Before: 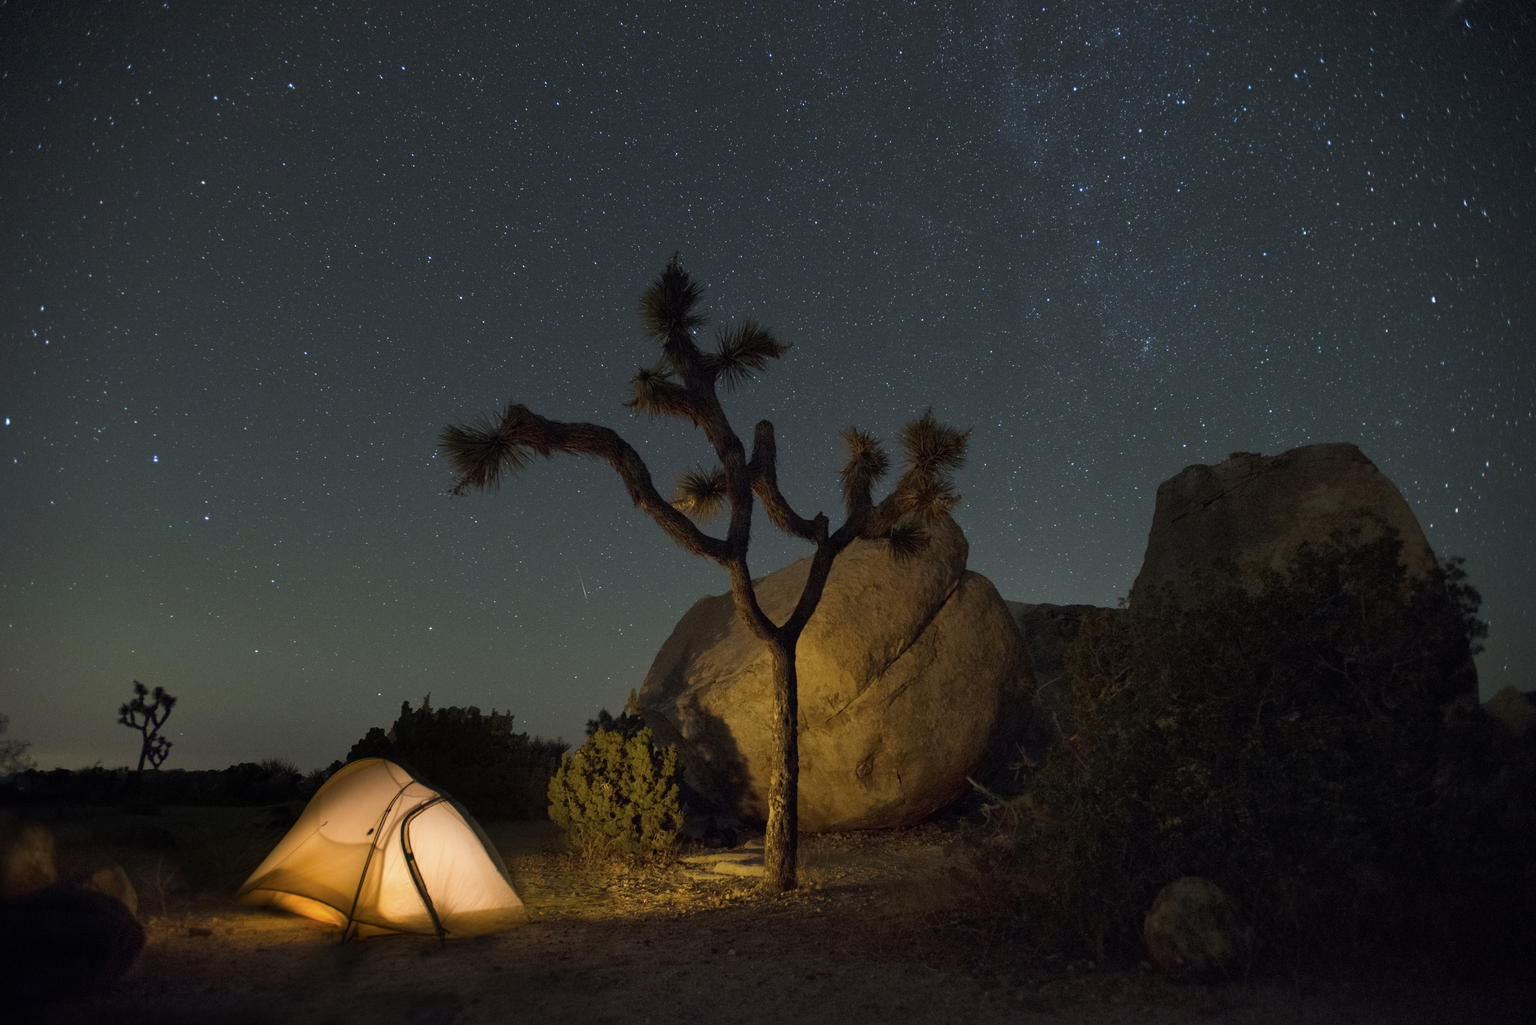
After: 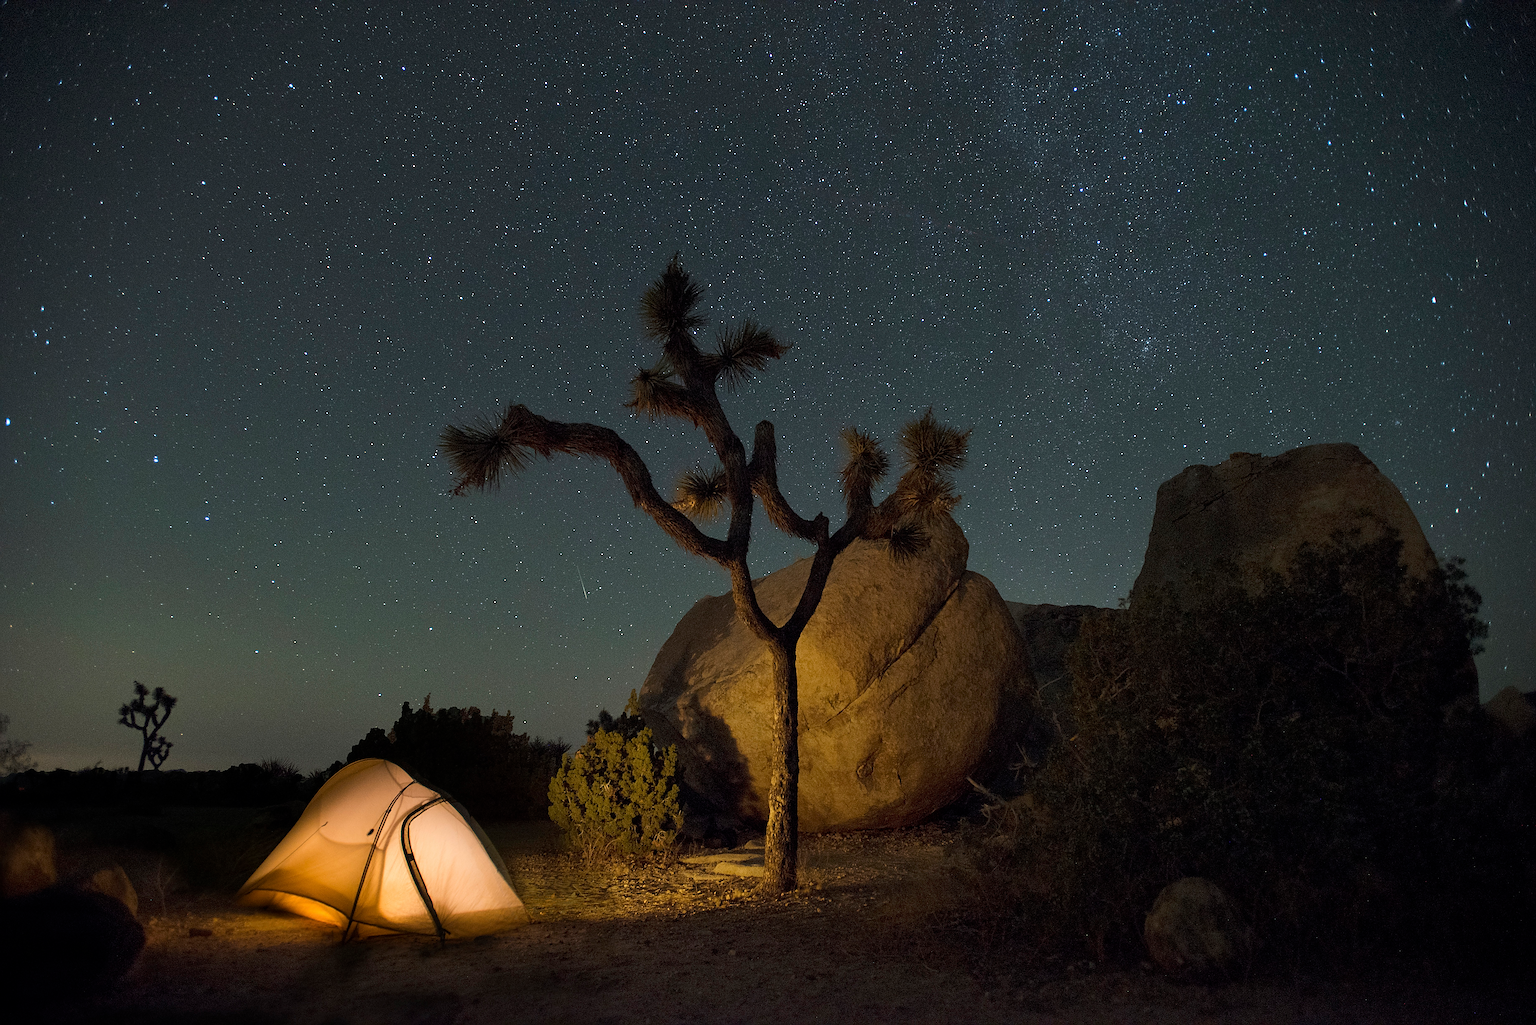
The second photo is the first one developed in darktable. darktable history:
sharpen: radius 1.351, amount 1.258, threshold 0.694
